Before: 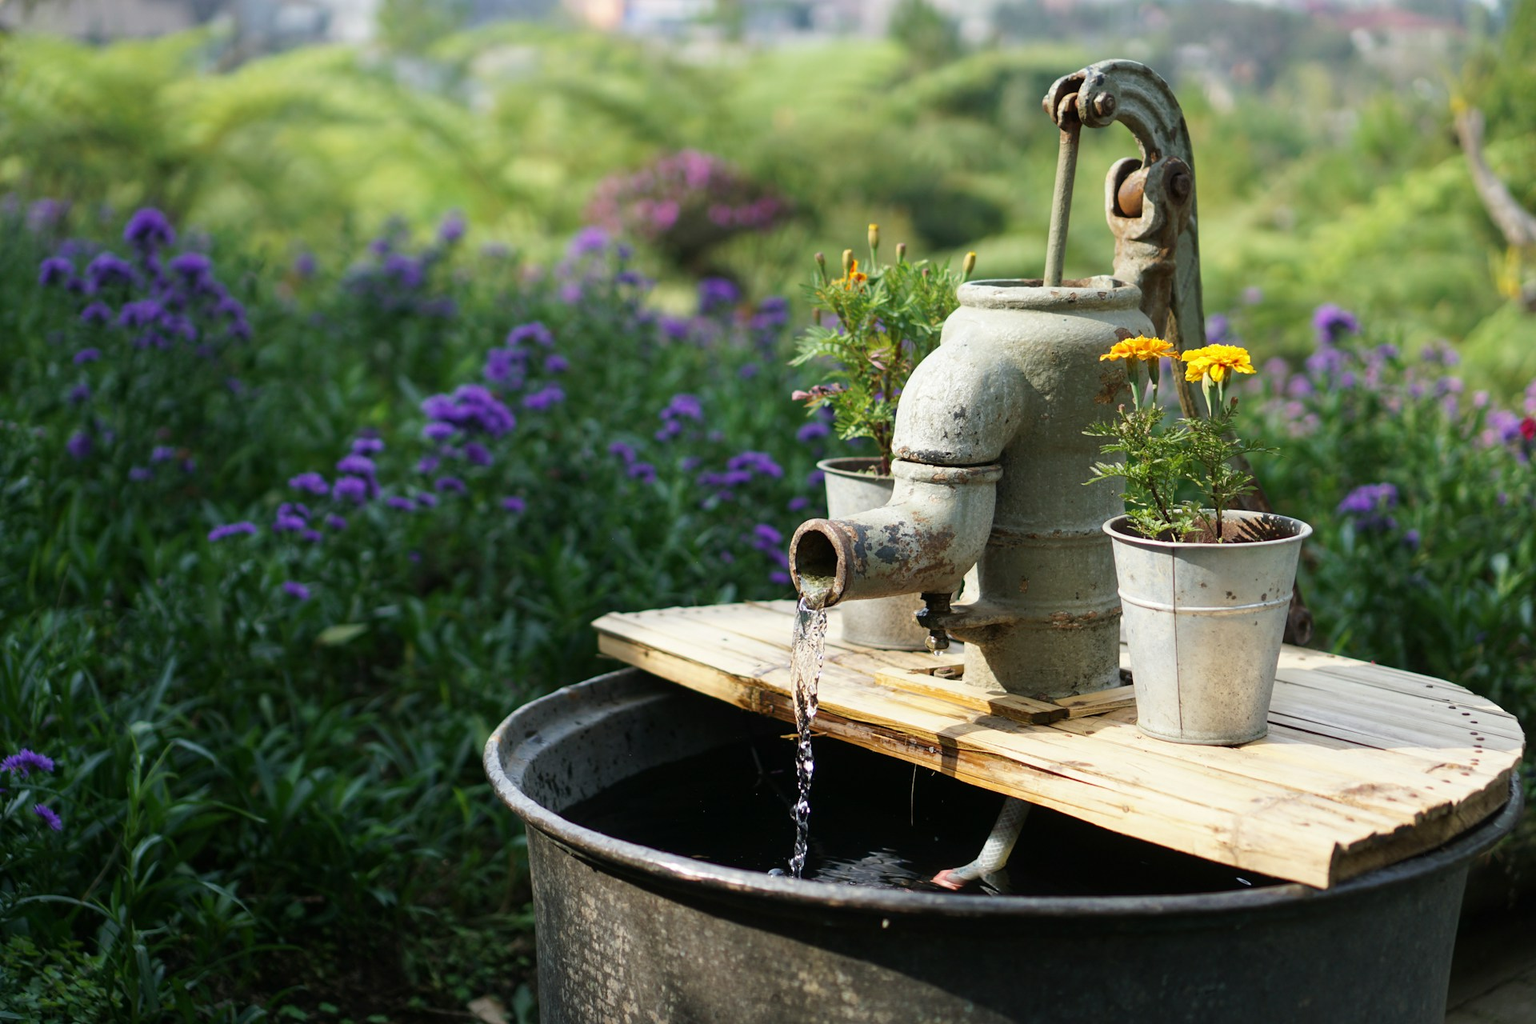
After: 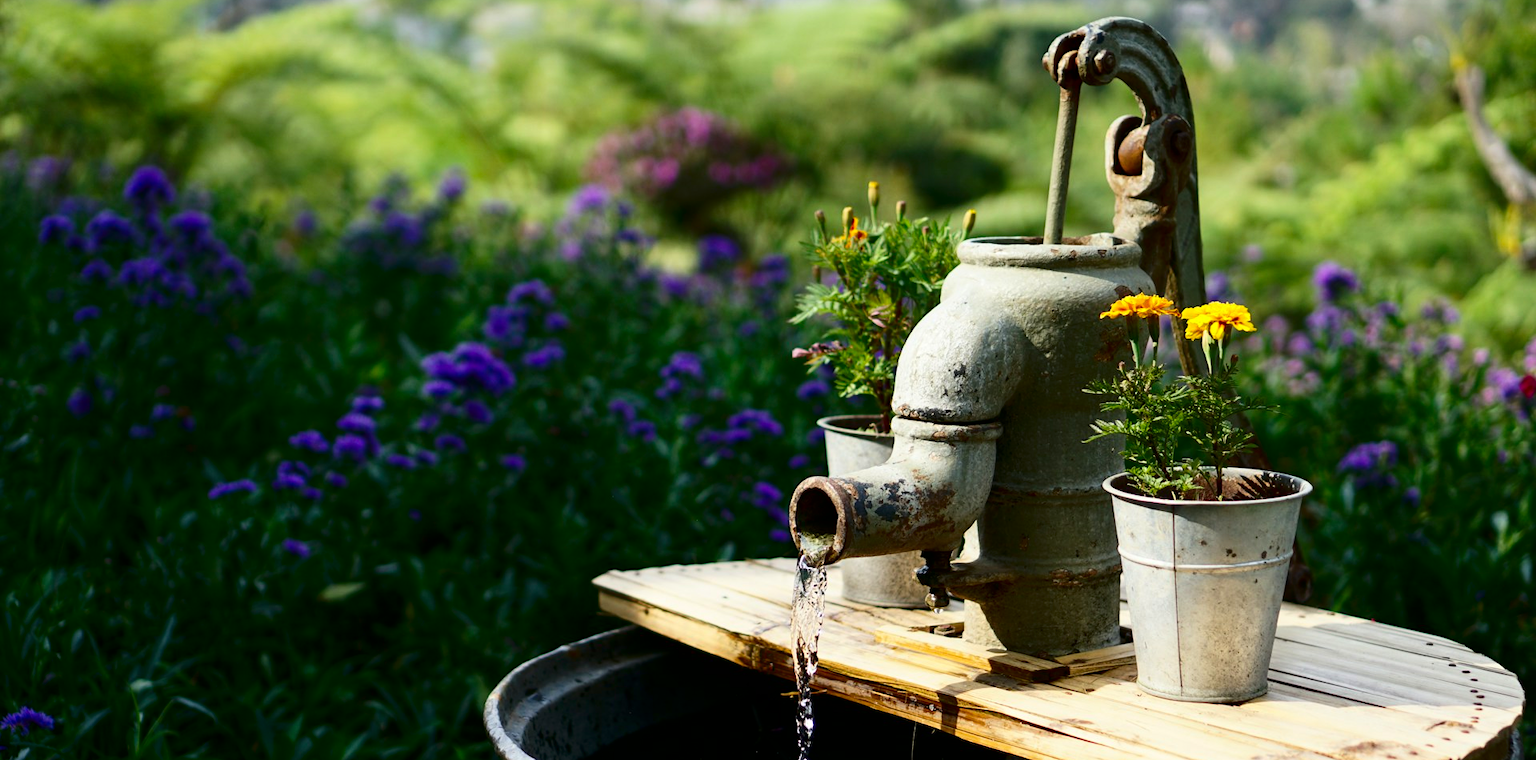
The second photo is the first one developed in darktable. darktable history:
contrast brightness saturation: contrast 0.215, brightness -0.183, saturation 0.235
crop: top 4.171%, bottom 21.474%
